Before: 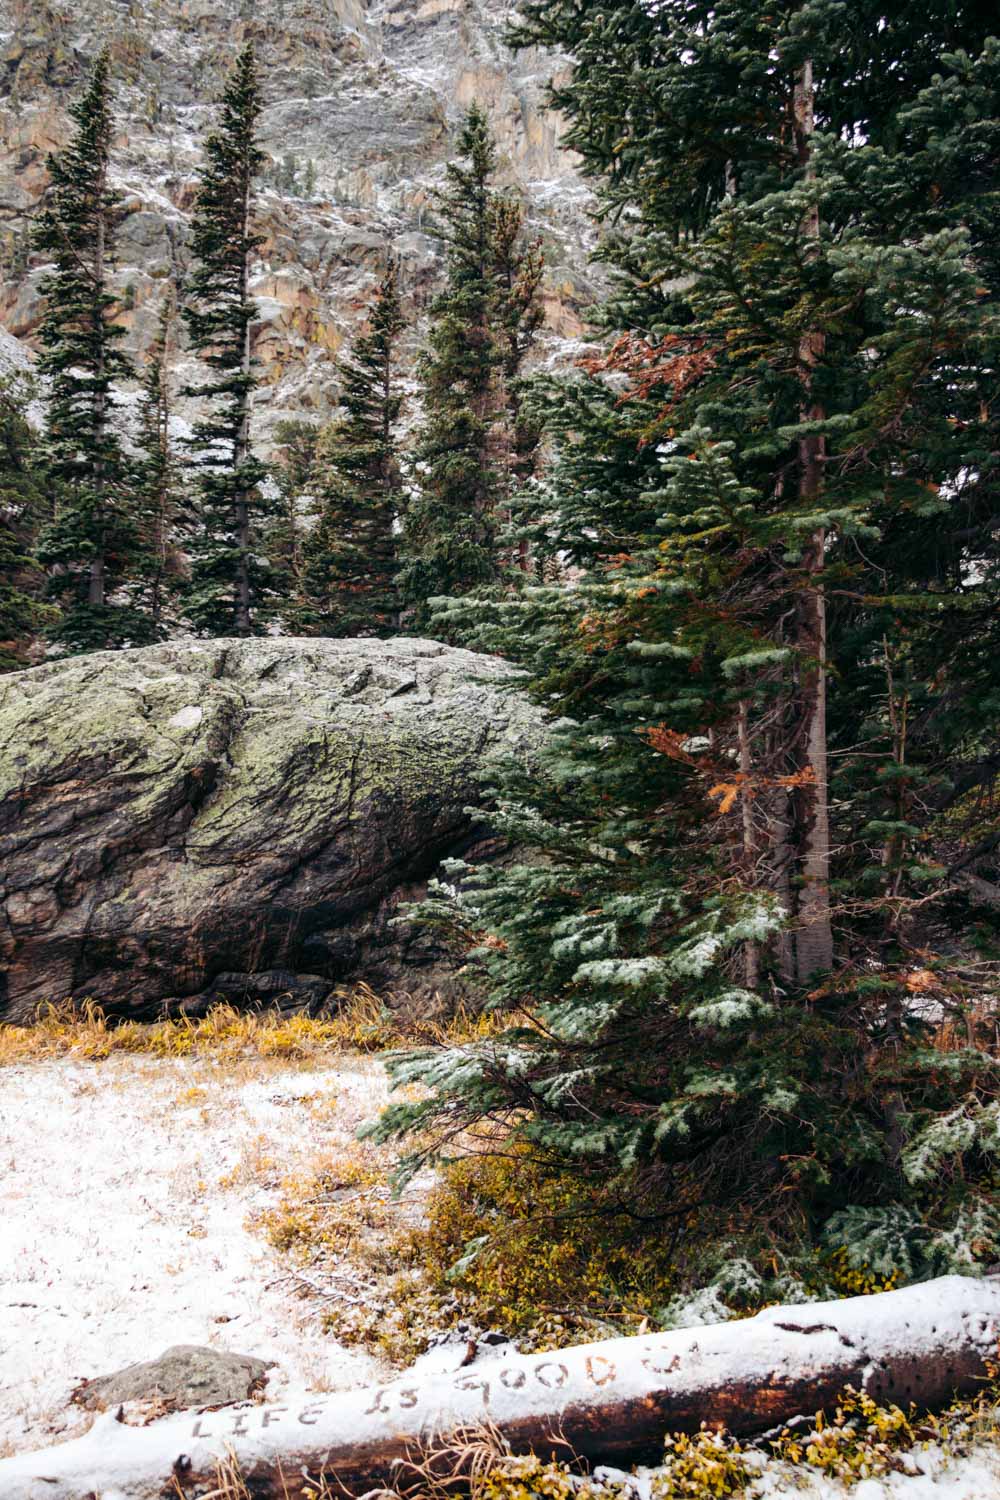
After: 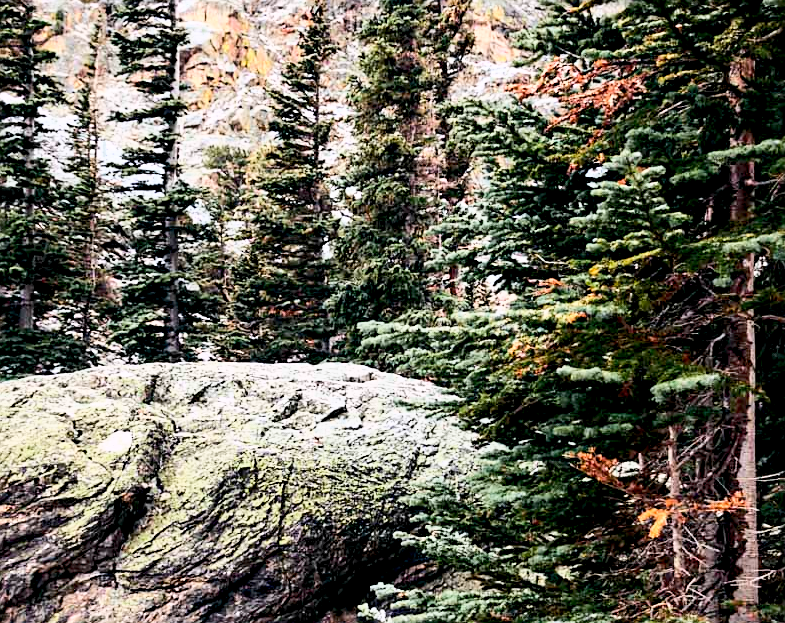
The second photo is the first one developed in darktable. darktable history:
color zones: curves: ch0 [(0.25, 0.5) (0.636, 0.25) (0.75, 0.5)]
white balance: red 1.004, blue 1.024
crop: left 7.036%, top 18.398%, right 14.379%, bottom 40.043%
exposure: black level correction 0.01, exposure 0.011 EV, compensate highlight preservation false
sharpen: on, module defaults
tone equalizer: -8 EV -0.417 EV, -7 EV -0.389 EV, -6 EV -0.333 EV, -5 EV -0.222 EV, -3 EV 0.222 EV, -2 EV 0.333 EV, -1 EV 0.389 EV, +0 EV 0.417 EV, edges refinement/feathering 500, mask exposure compensation -1.57 EV, preserve details no
base curve: curves: ch0 [(0, 0) (0.025, 0.046) (0.112, 0.277) (0.467, 0.74) (0.814, 0.929) (1, 0.942)]
